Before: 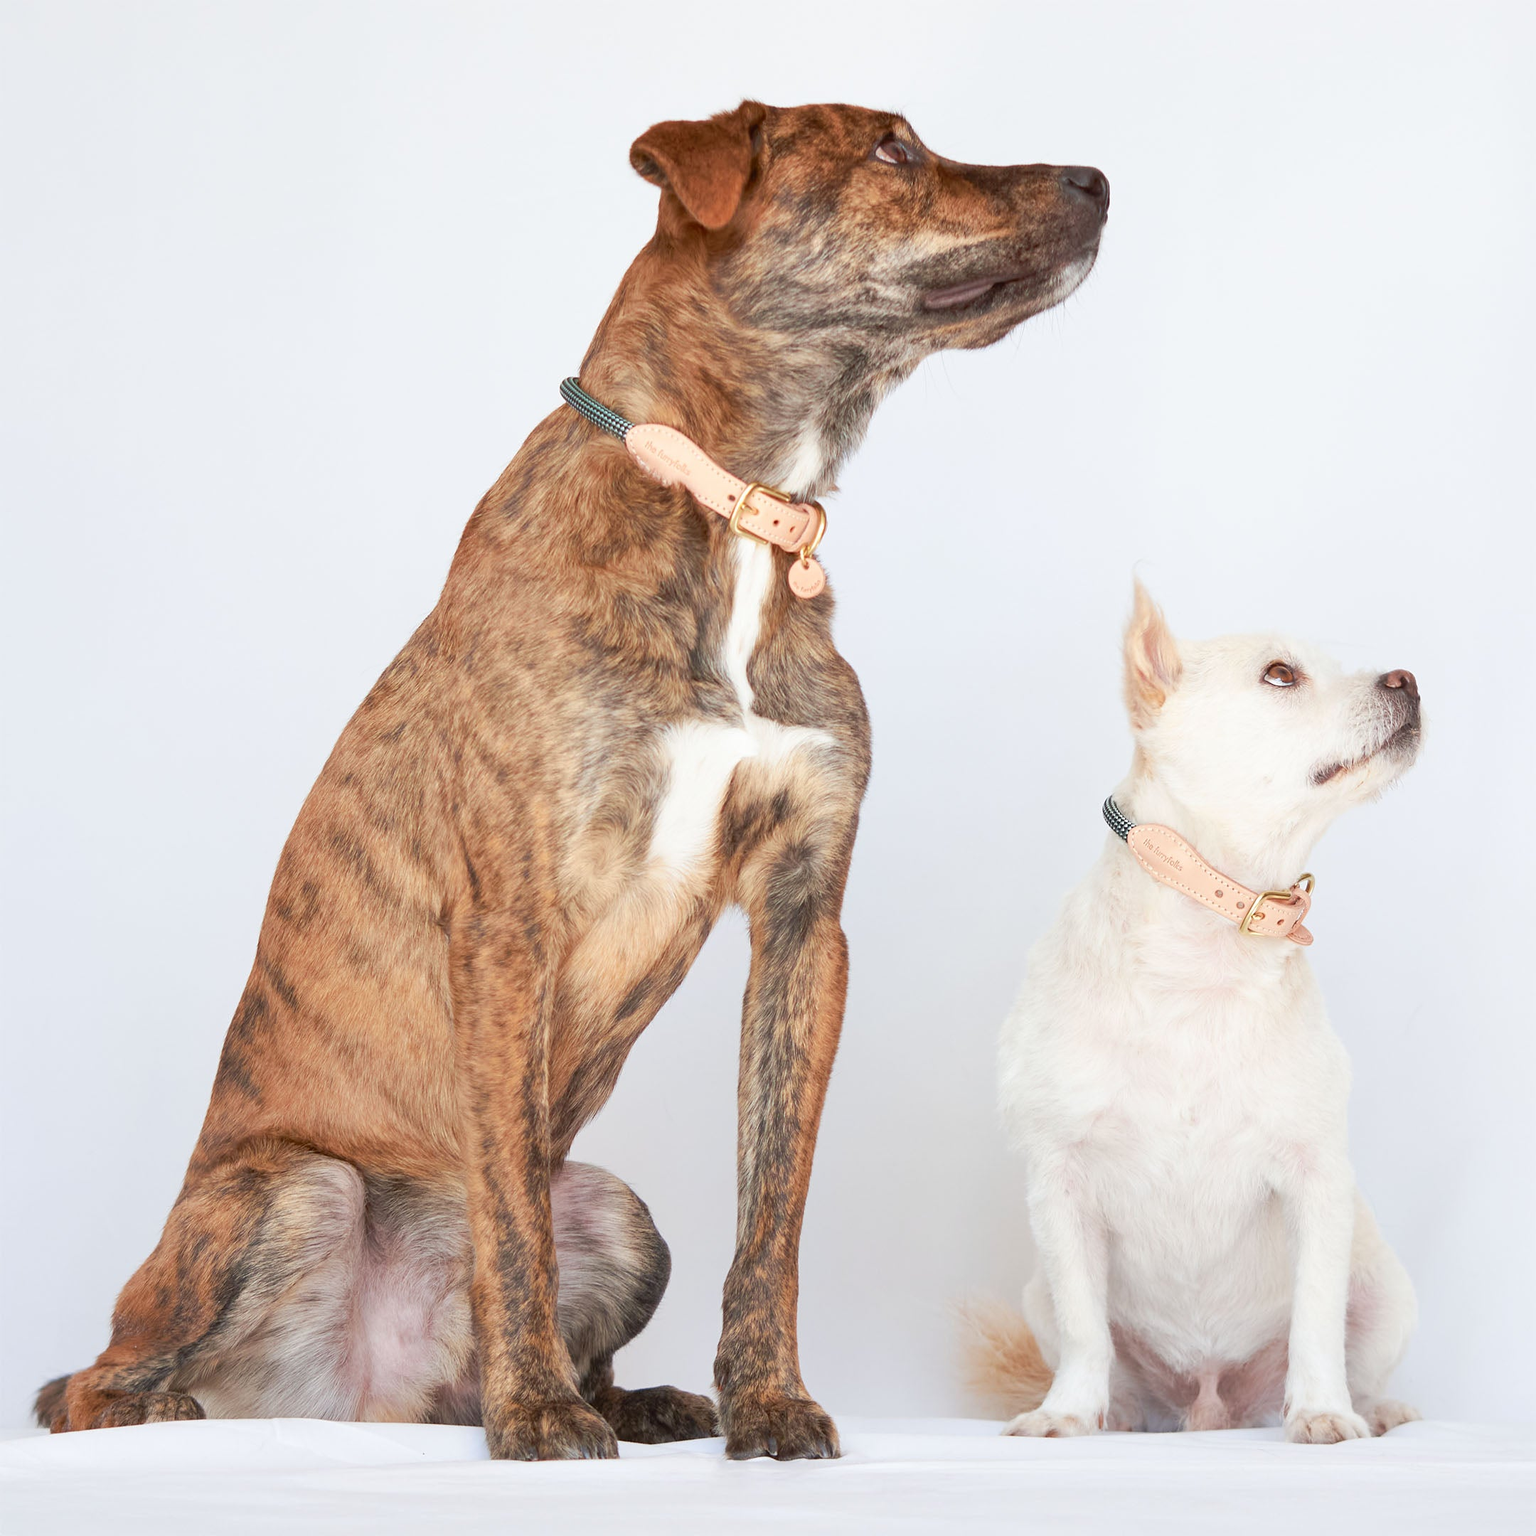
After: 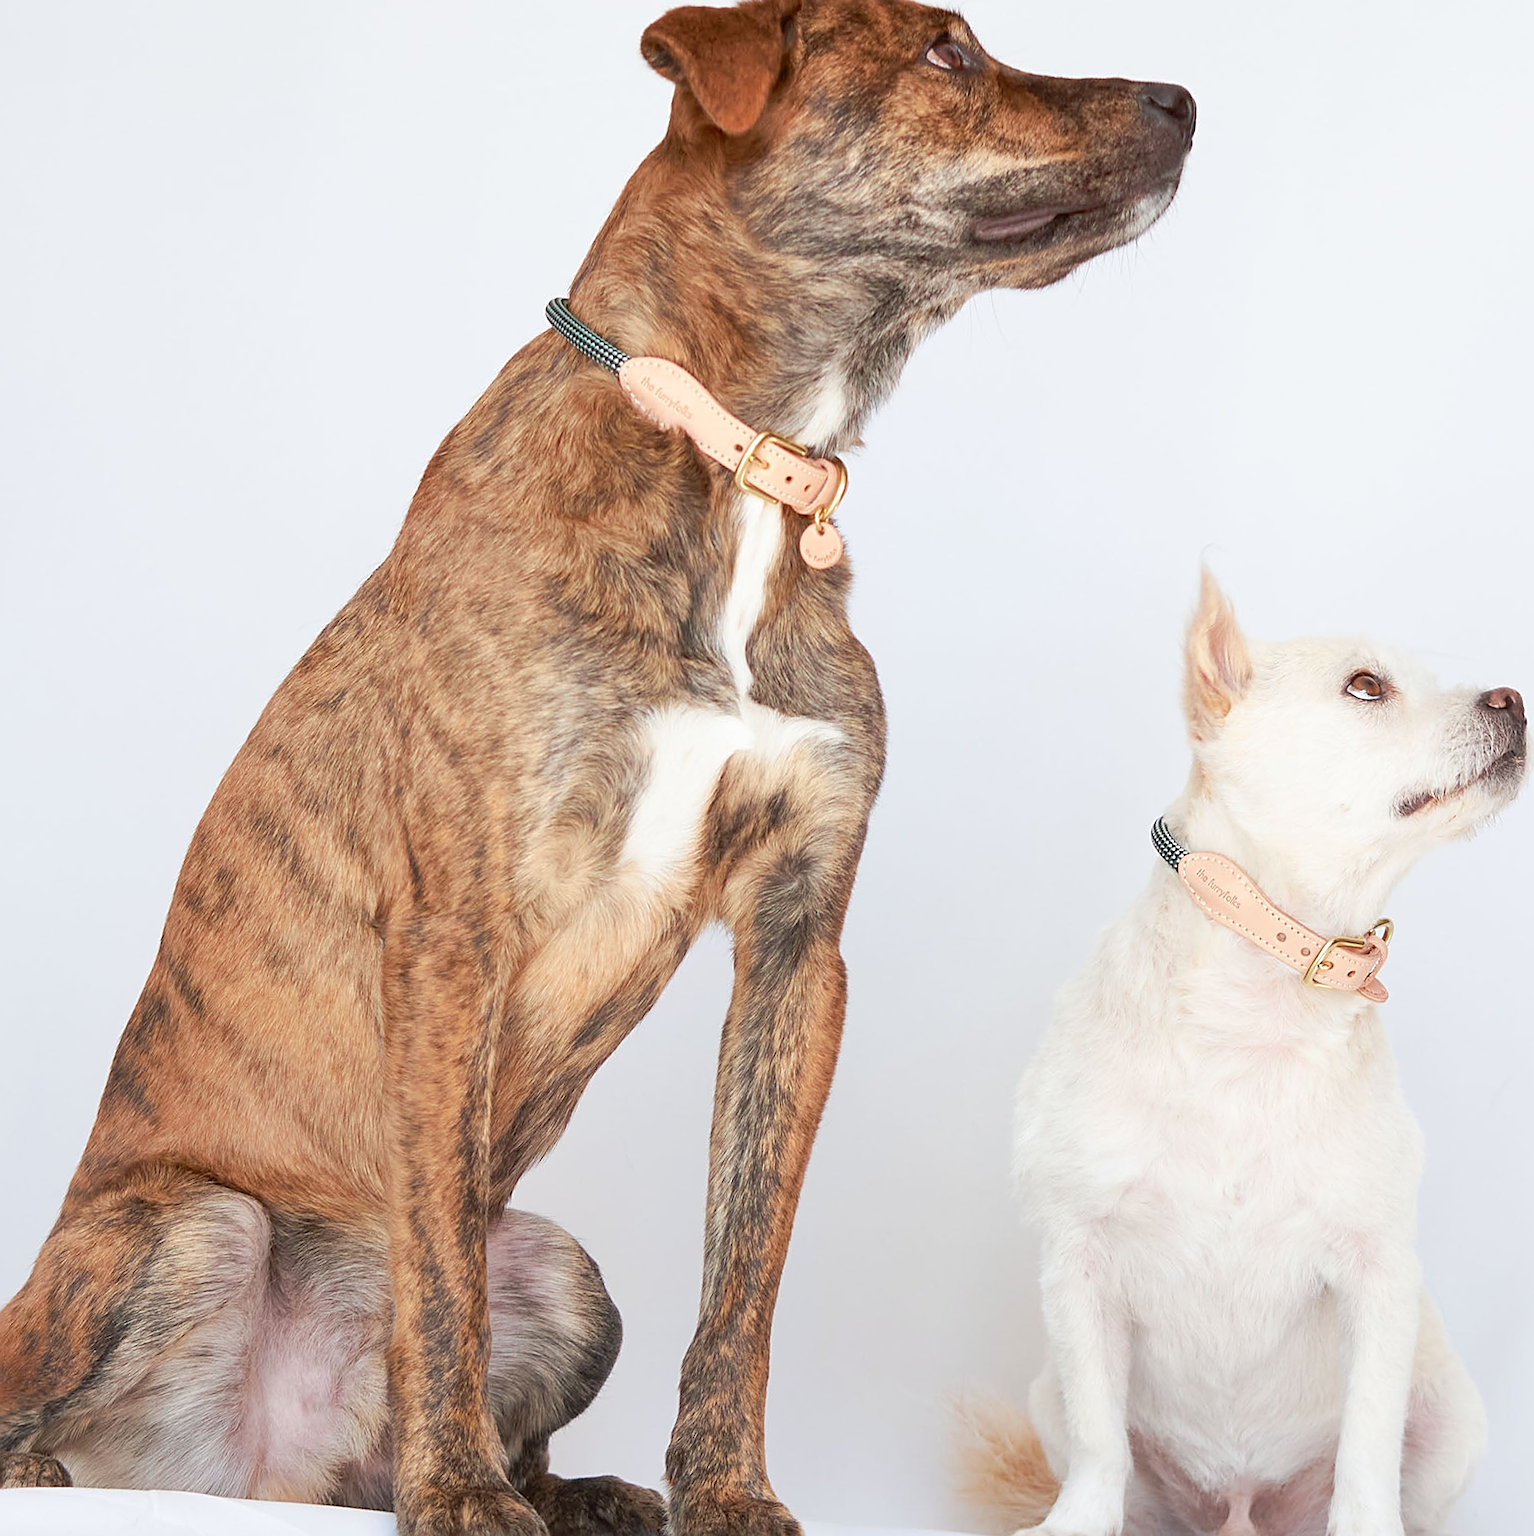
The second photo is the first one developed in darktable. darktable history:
sharpen: on, module defaults
crop and rotate: angle -2.95°, left 5.08%, top 5.156%, right 4.768%, bottom 4.563%
